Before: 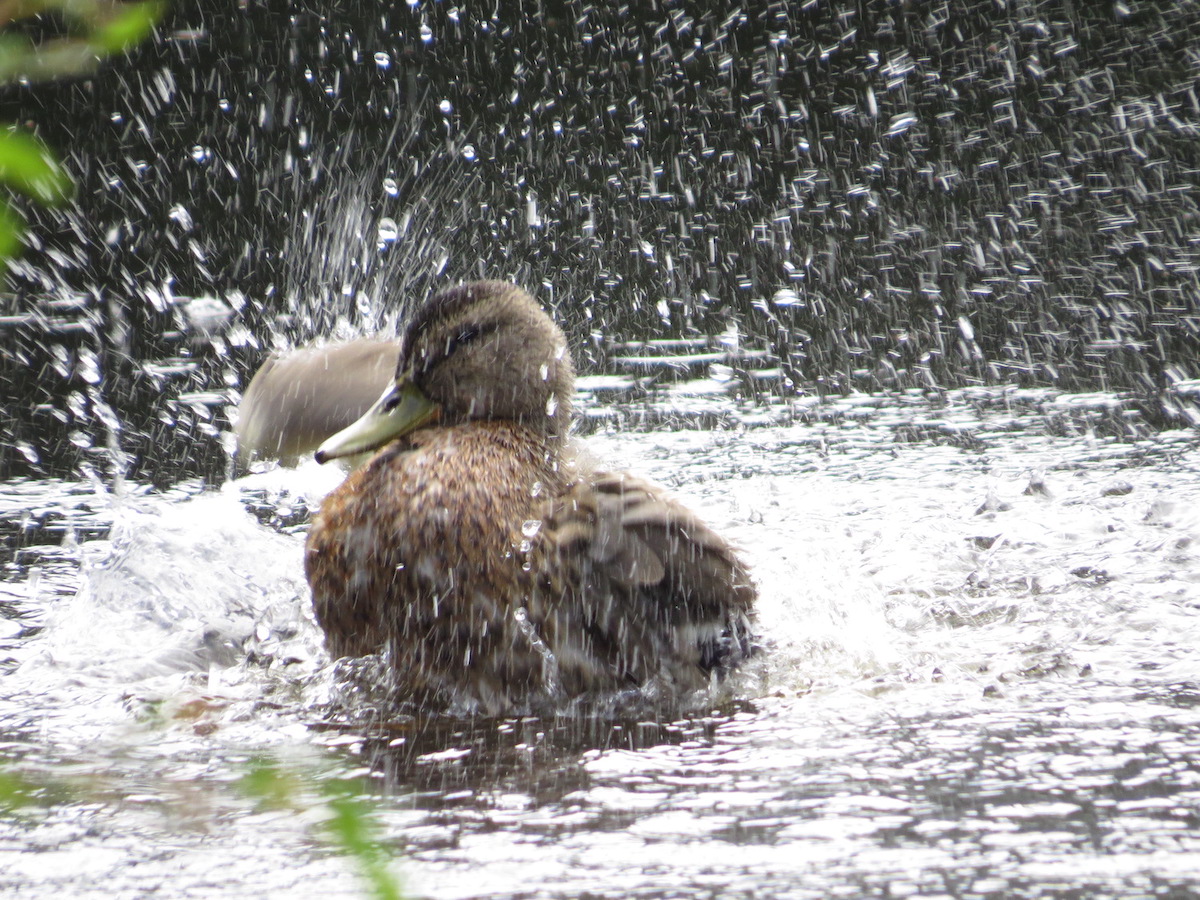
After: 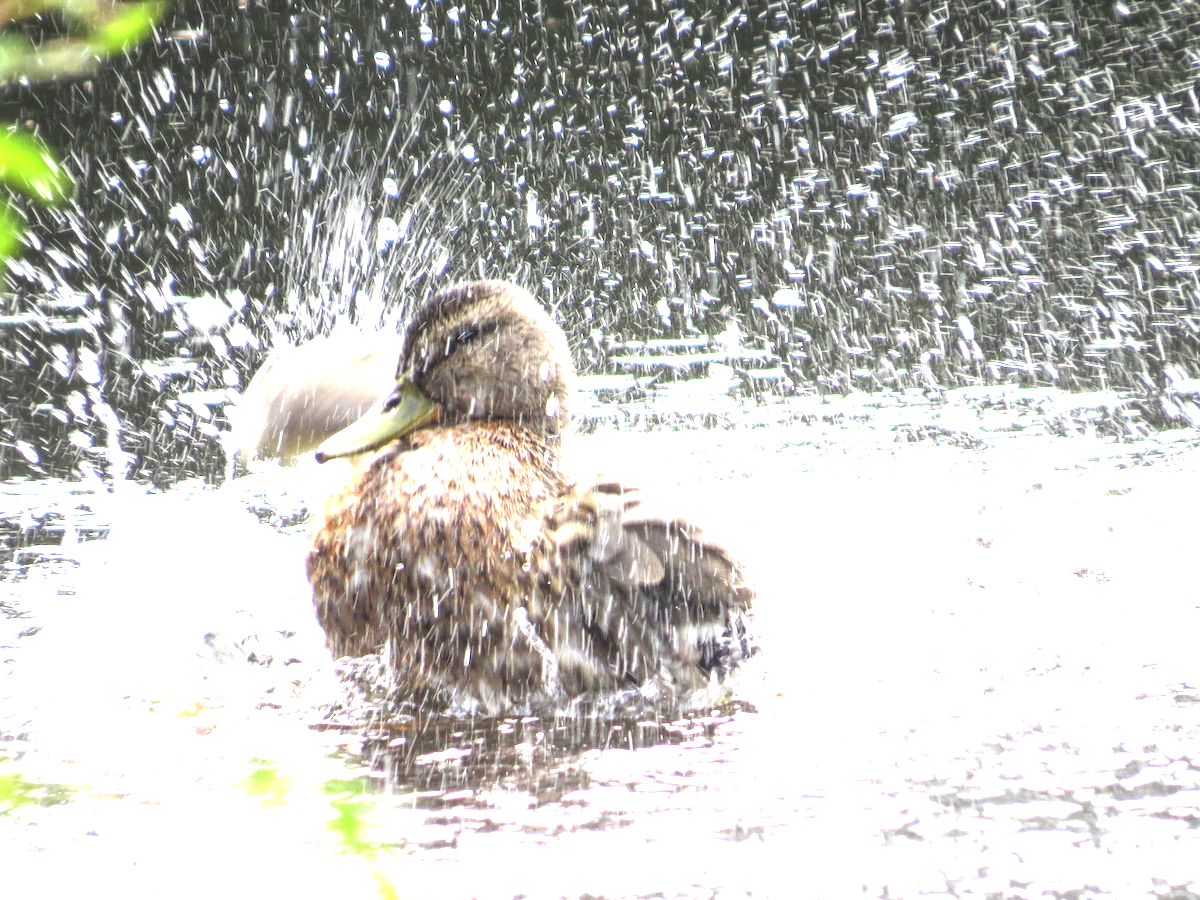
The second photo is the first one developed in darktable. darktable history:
exposure: black level correction 0, exposure 1.7 EV, compensate exposure bias true, compensate highlight preservation false
base curve: curves: ch0 [(0, 0) (0.472, 0.455) (1, 1)], preserve colors none
local contrast: on, module defaults
